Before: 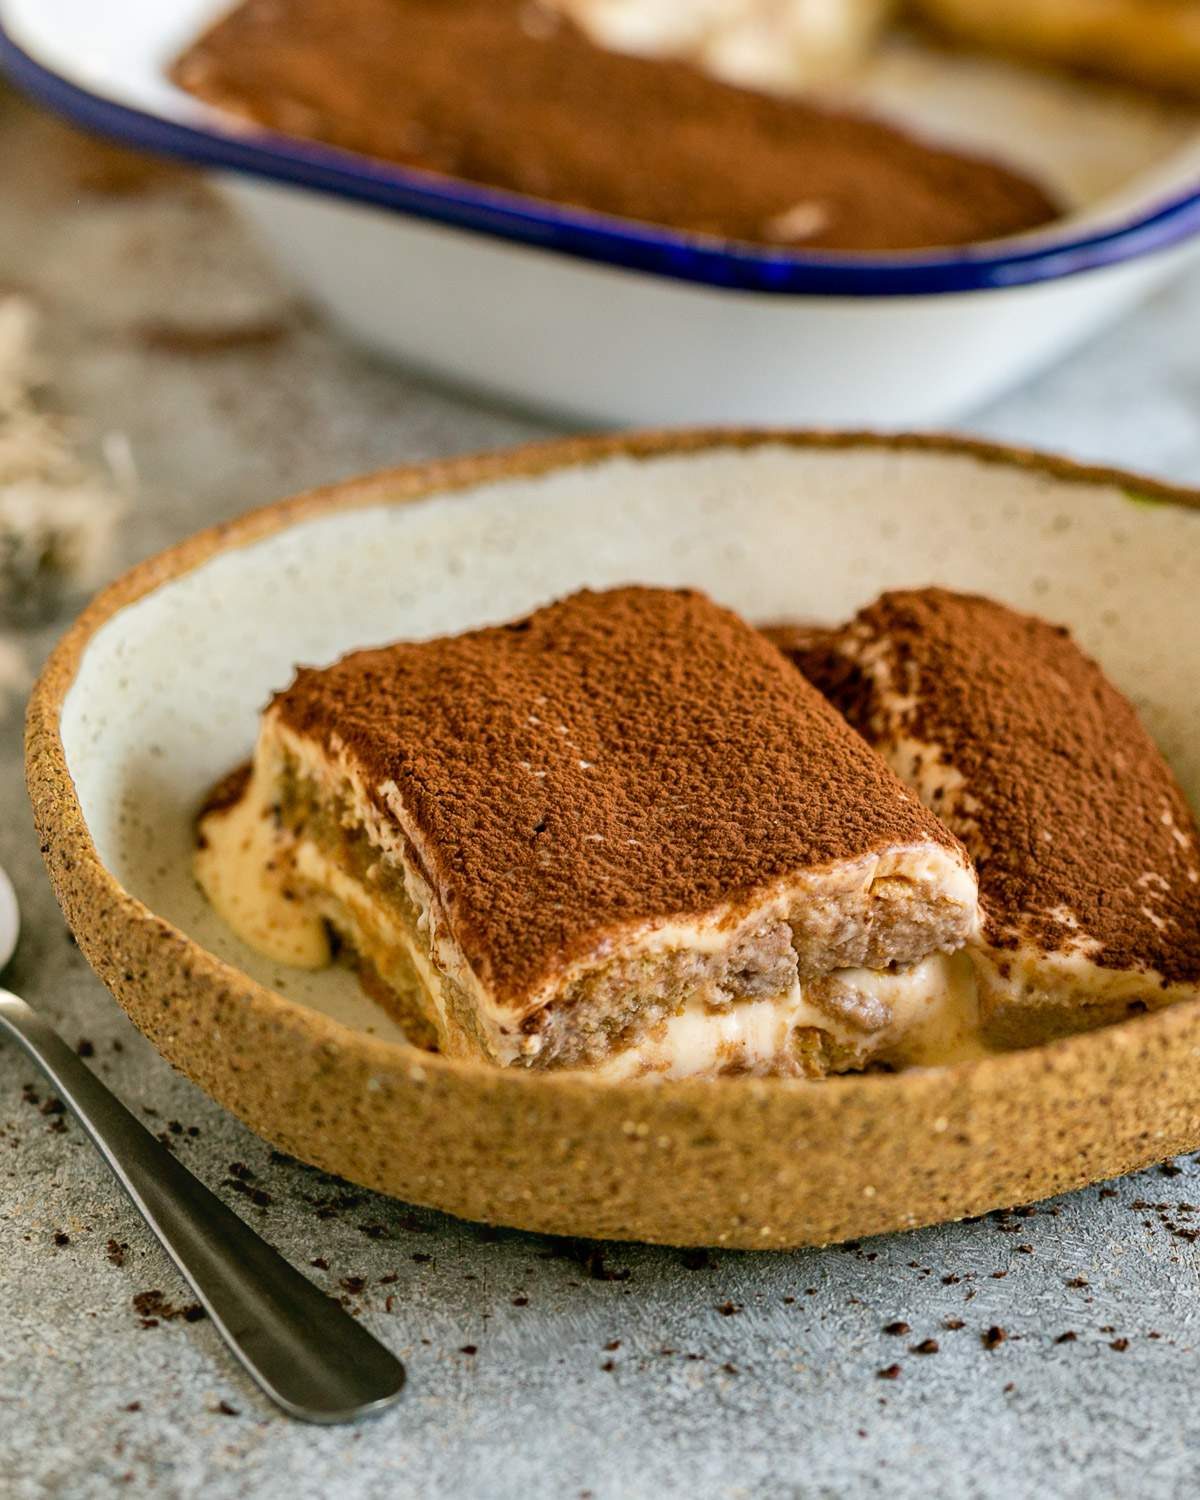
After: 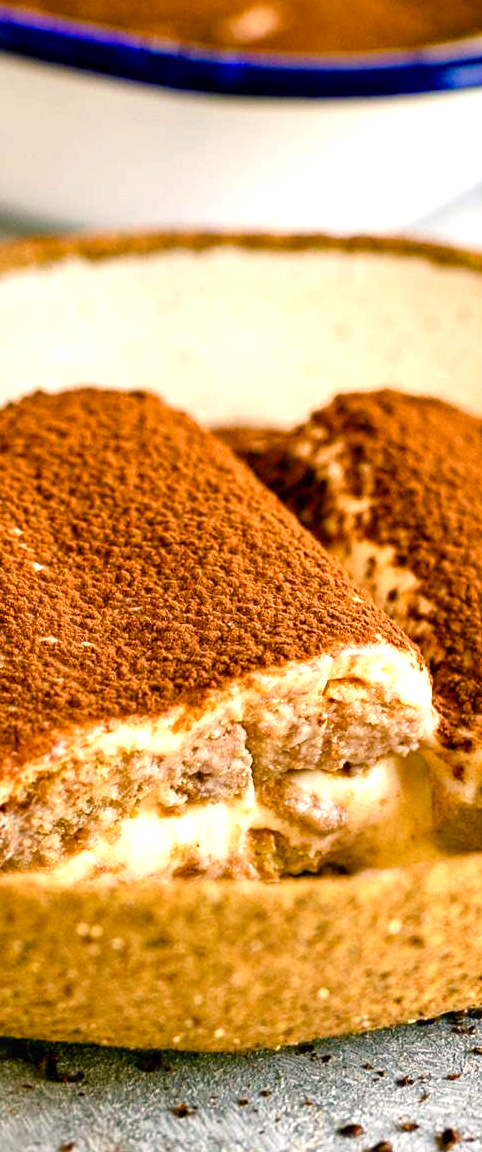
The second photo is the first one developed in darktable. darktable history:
crop: left 45.571%, top 13.237%, right 14.245%, bottom 9.912%
exposure: exposure 0.913 EV, compensate highlight preservation false
color balance rgb: highlights gain › chroma 2.96%, highlights gain › hue 60.49°, perceptual saturation grading › global saturation 45.948%, perceptual saturation grading › highlights -50.036%, perceptual saturation grading › shadows 30.422%
